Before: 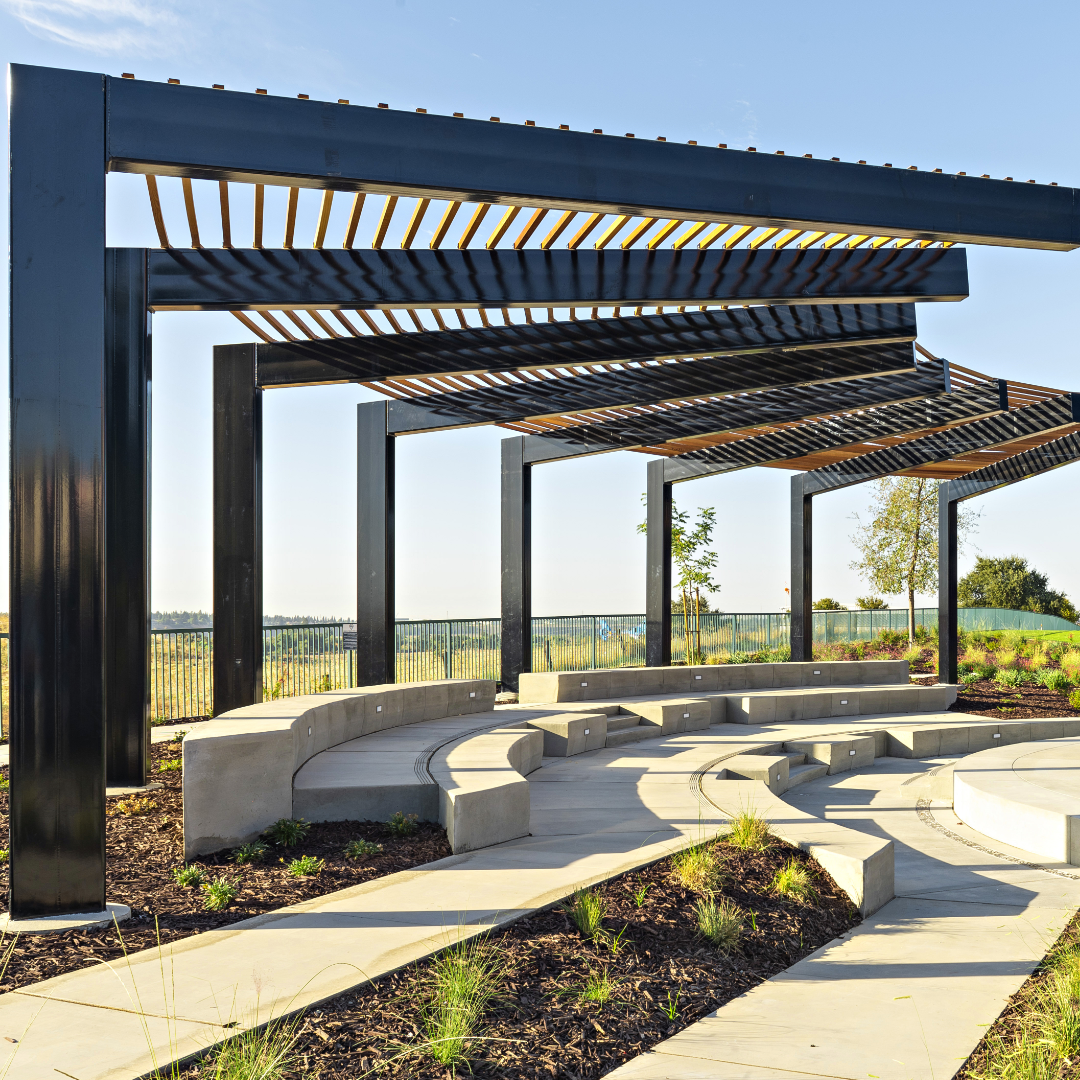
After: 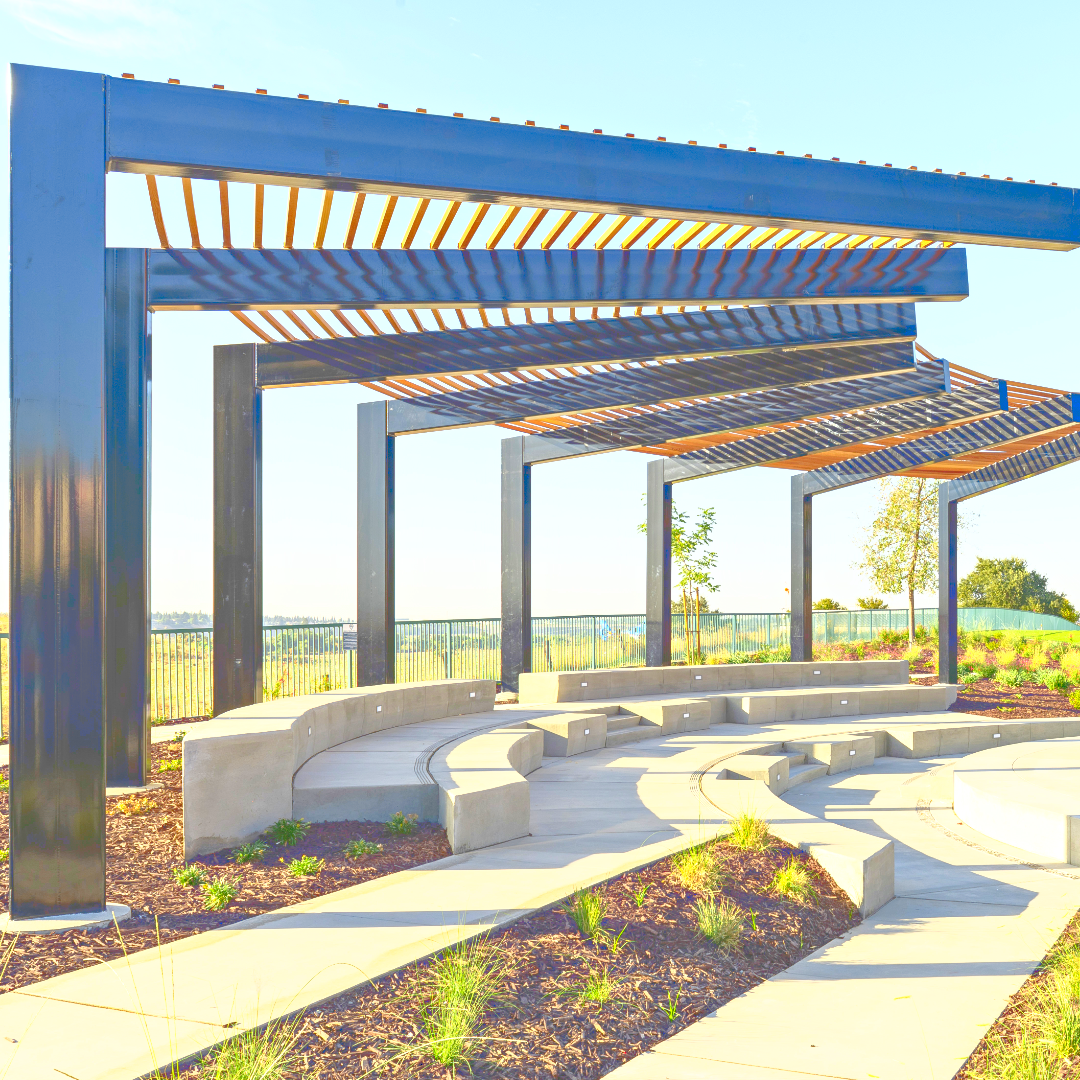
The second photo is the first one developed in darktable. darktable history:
tone curve: curves: ch0 [(0, 0) (0.003, 0.326) (0.011, 0.332) (0.025, 0.352) (0.044, 0.378) (0.069, 0.4) (0.1, 0.416) (0.136, 0.432) (0.177, 0.468) (0.224, 0.509) (0.277, 0.554) (0.335, 0.6) (0.399, 0.642) (0.468, 0.693) (0.543, 0.753) (0.623, 0.818) (0.709, 0.897) (0.801, 0.974) (0.898, 0.991) (1, 1)], color space Lab, linked channels, preserve colors none
